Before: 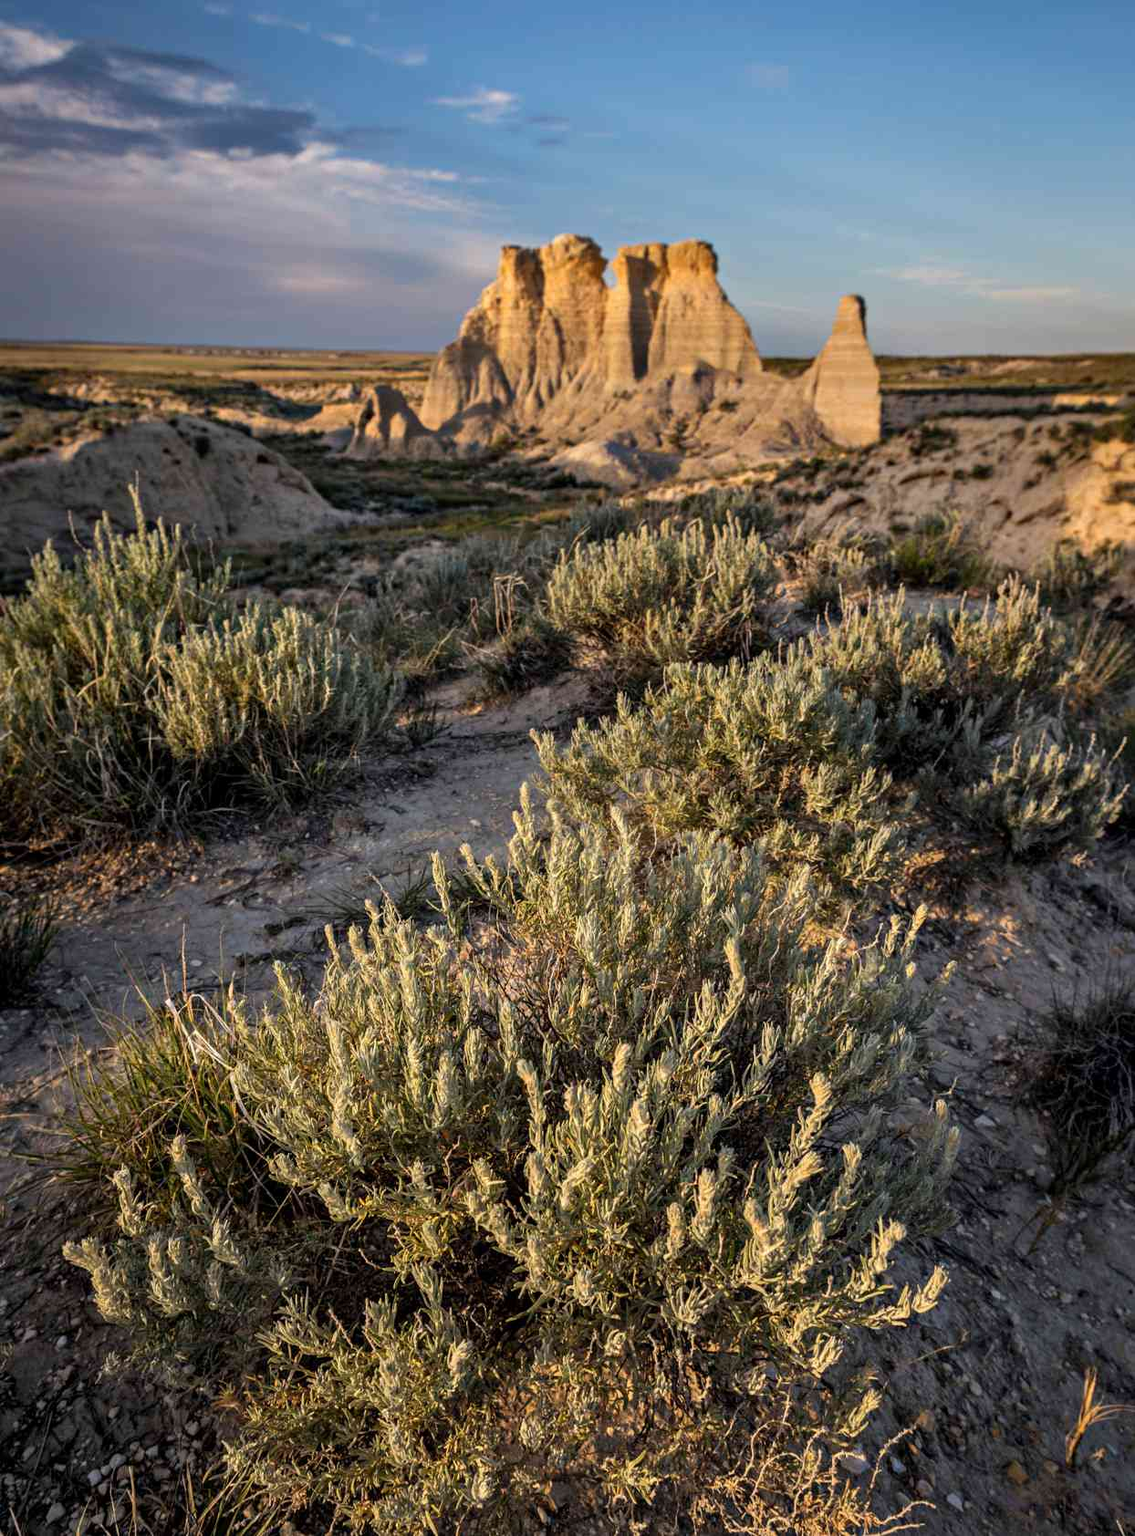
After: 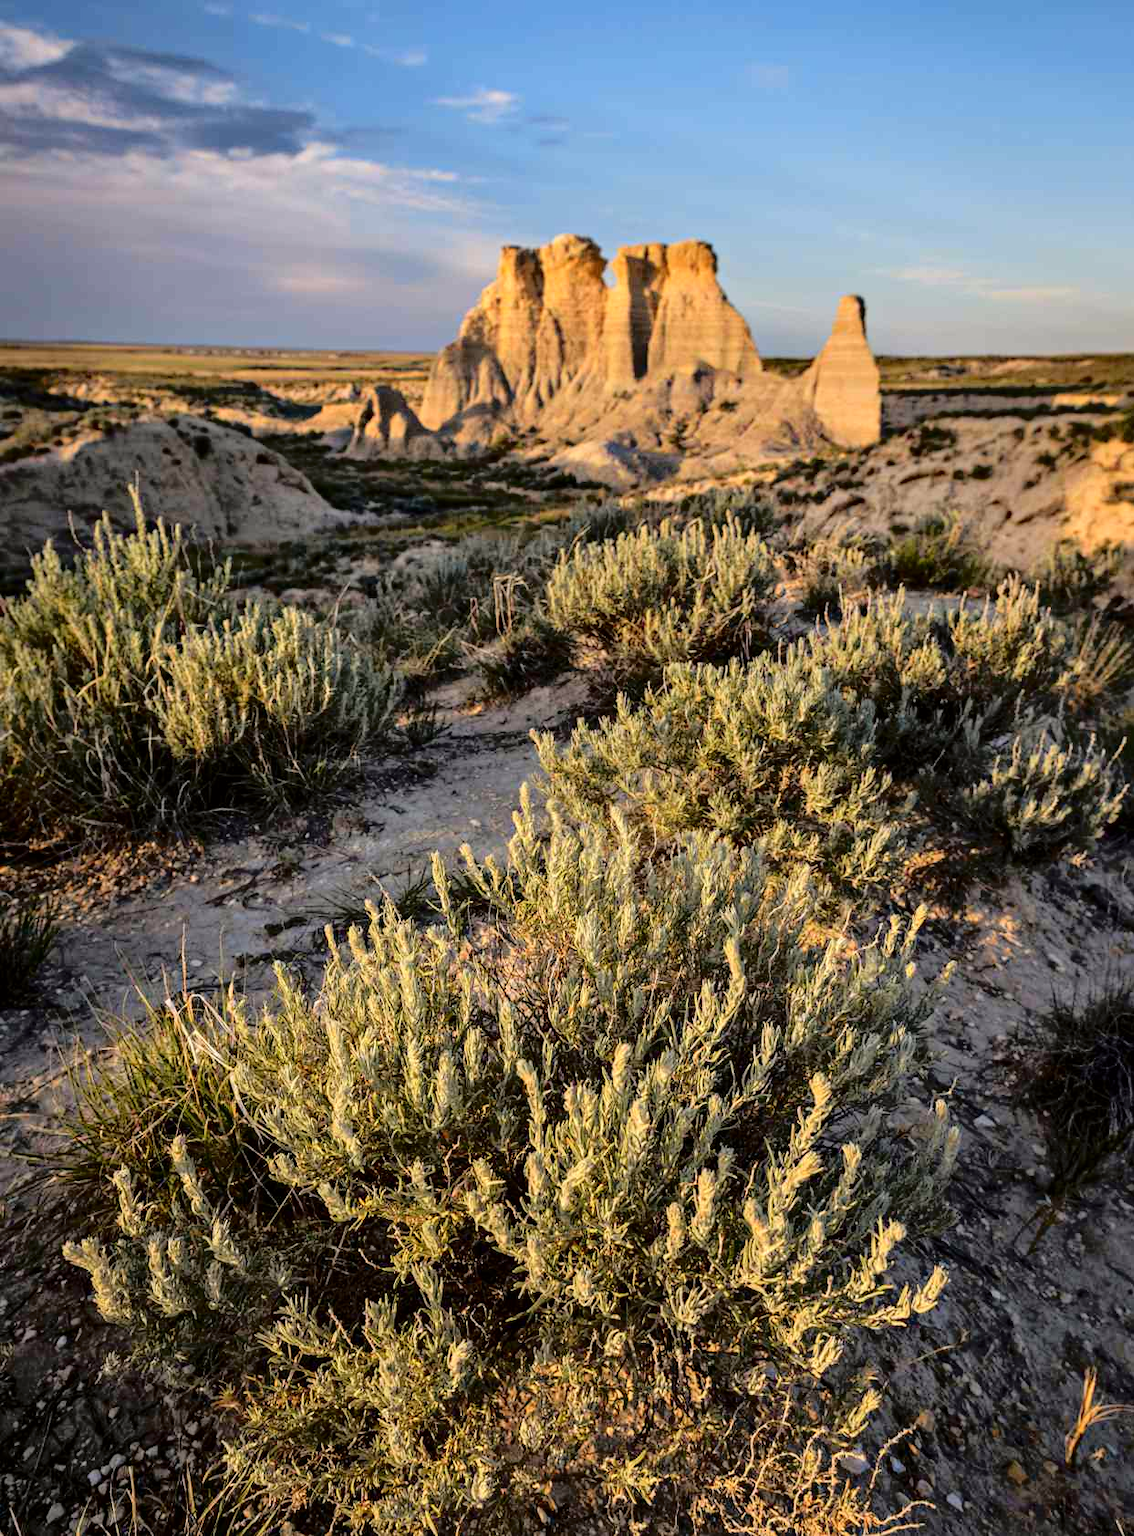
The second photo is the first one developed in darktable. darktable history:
tone equalizer: on, module defaults
tone curve: curves: ch0 [(0, 0) (0.058, 0.039) (0.168, 0.123) (0.282, 0.327) (0.45, 0.534) (0.676, 0.751) (0.89, 0.919) (1, 1)]; ch1 [(0, 0) (0.094, 0.081) (0.285, 0.299) (0.385, 0.403) (0.447, 0.455) (0.495, 0.496) (0.544, 0.552) (0.589, 0.612) (0.722, 0.728) (1, 1)]; ch2 [(0, 0) (0.257, 0.217) (0.43, 0.421) (0.498, 0.507) (0.531, 0.544) (0.56, 0.579) (0.625, 0.66) (1, 1)], color space Lab, independent channels, preserve colors none
